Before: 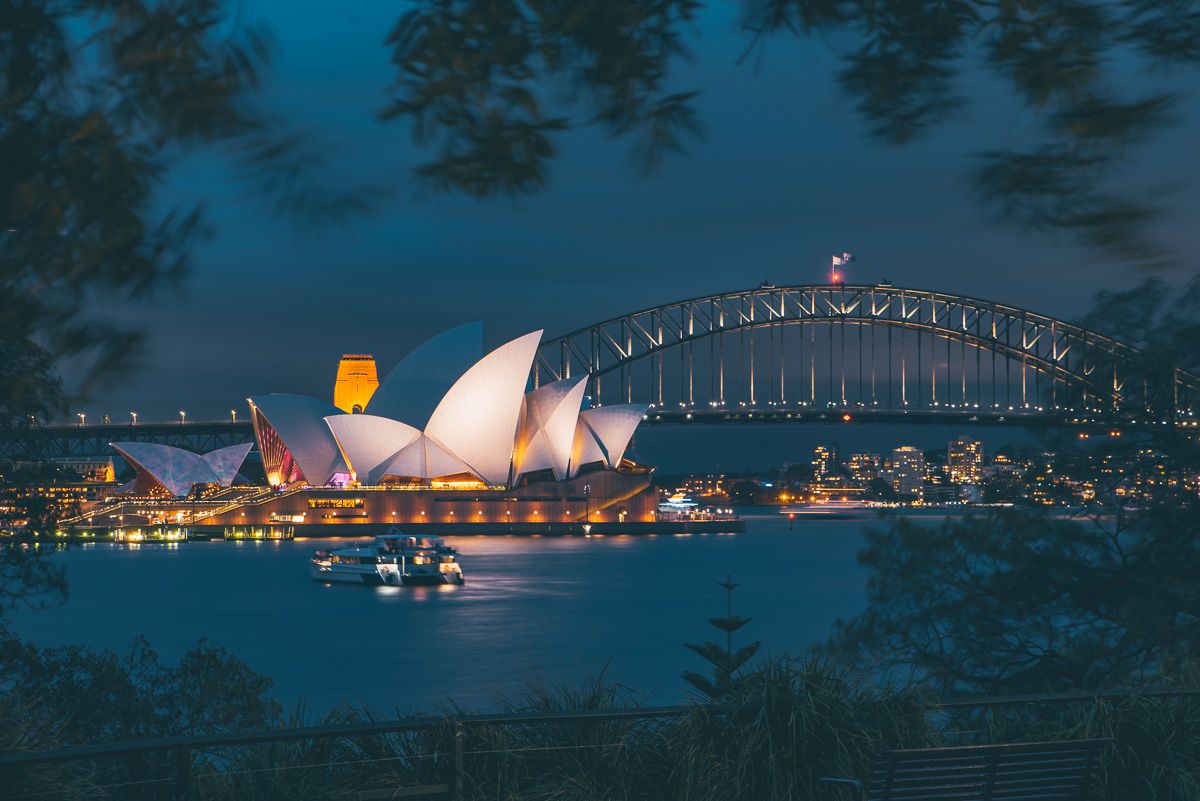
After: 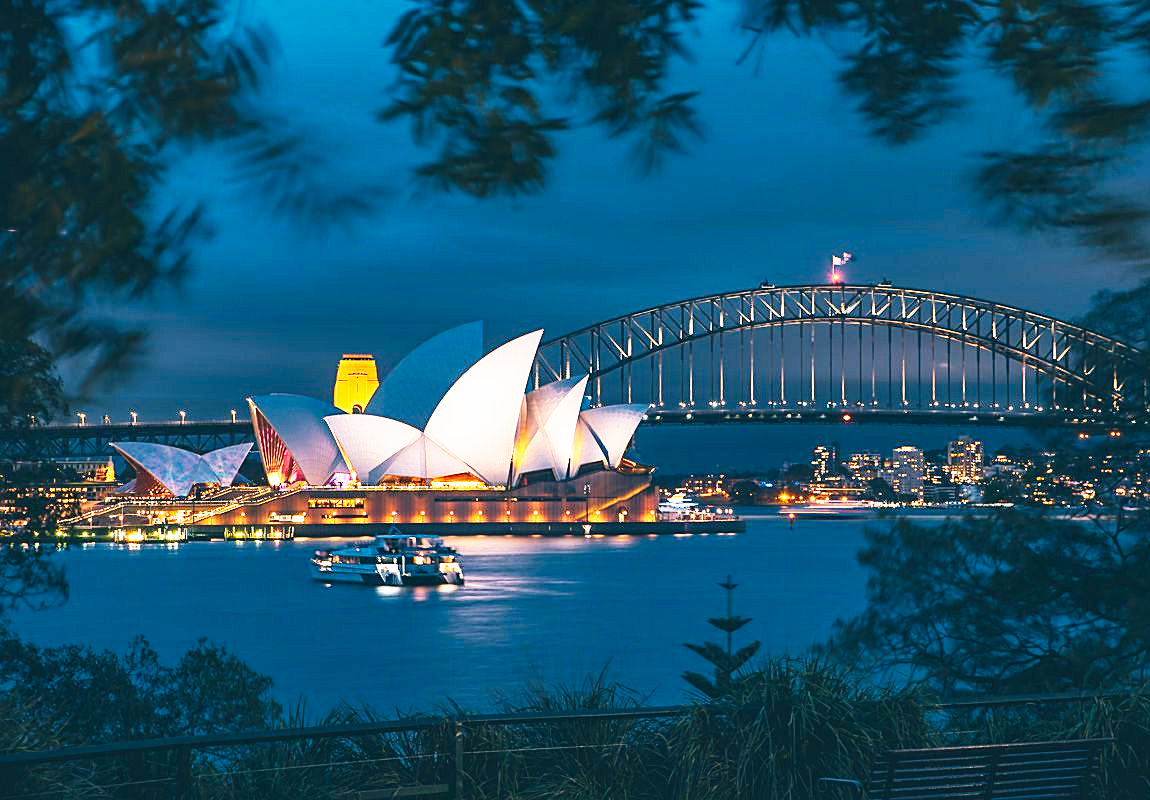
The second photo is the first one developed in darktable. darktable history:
crop: right 4.113%, bottom 0.023%
sharpen: on, module defaults
base curve: curves: ch0 [(0, 0) (0.007, 0.004) (0.027, 0.03) (0.046, 0.07) (0.207, 0.54) (0.442, 0.872) (0.673, 0.972) (1, 1)], preserve colors none
